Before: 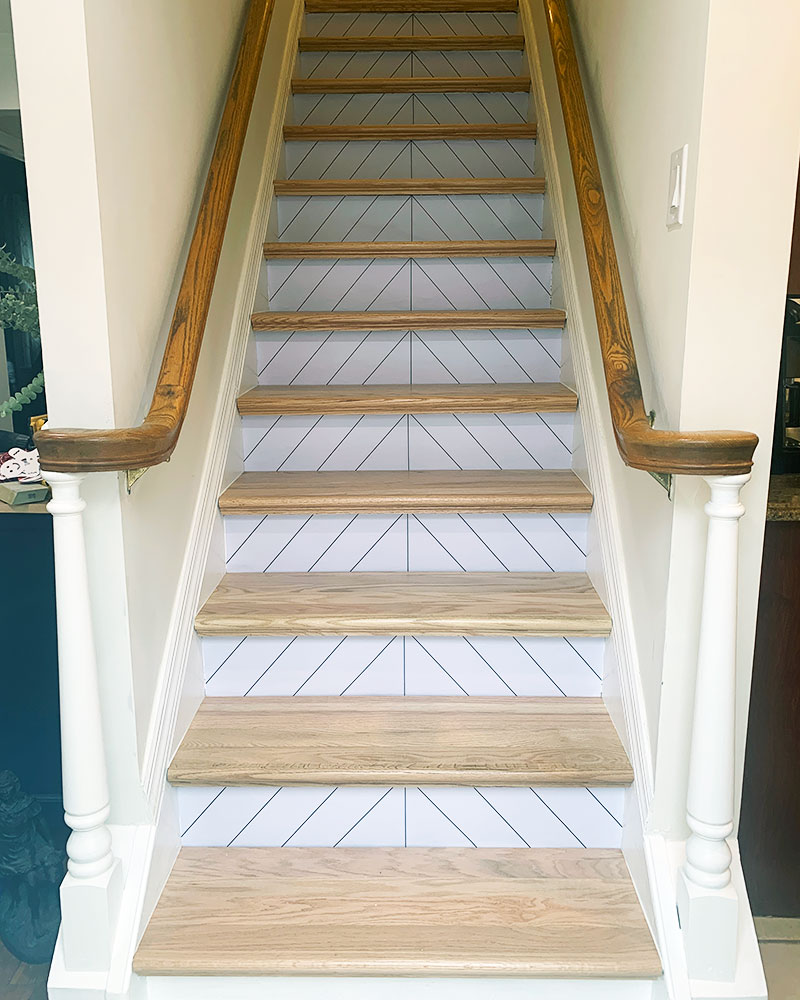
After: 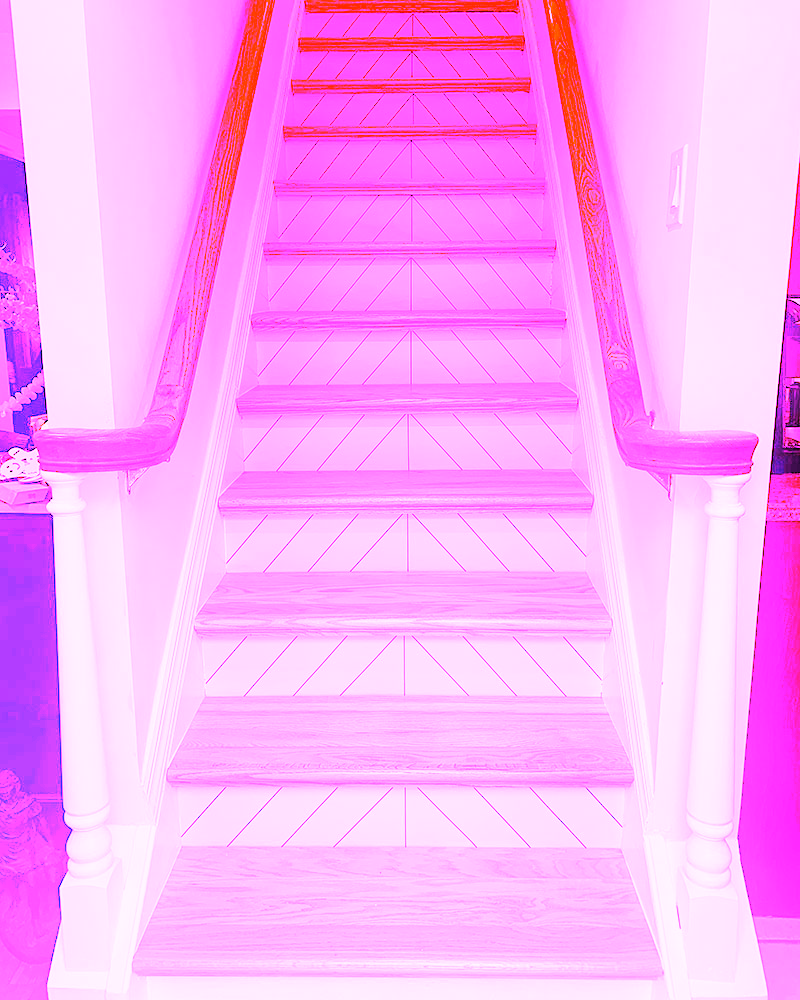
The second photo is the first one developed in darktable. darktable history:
white balance: red 8, blue 8
color correction: highlights b* 3
